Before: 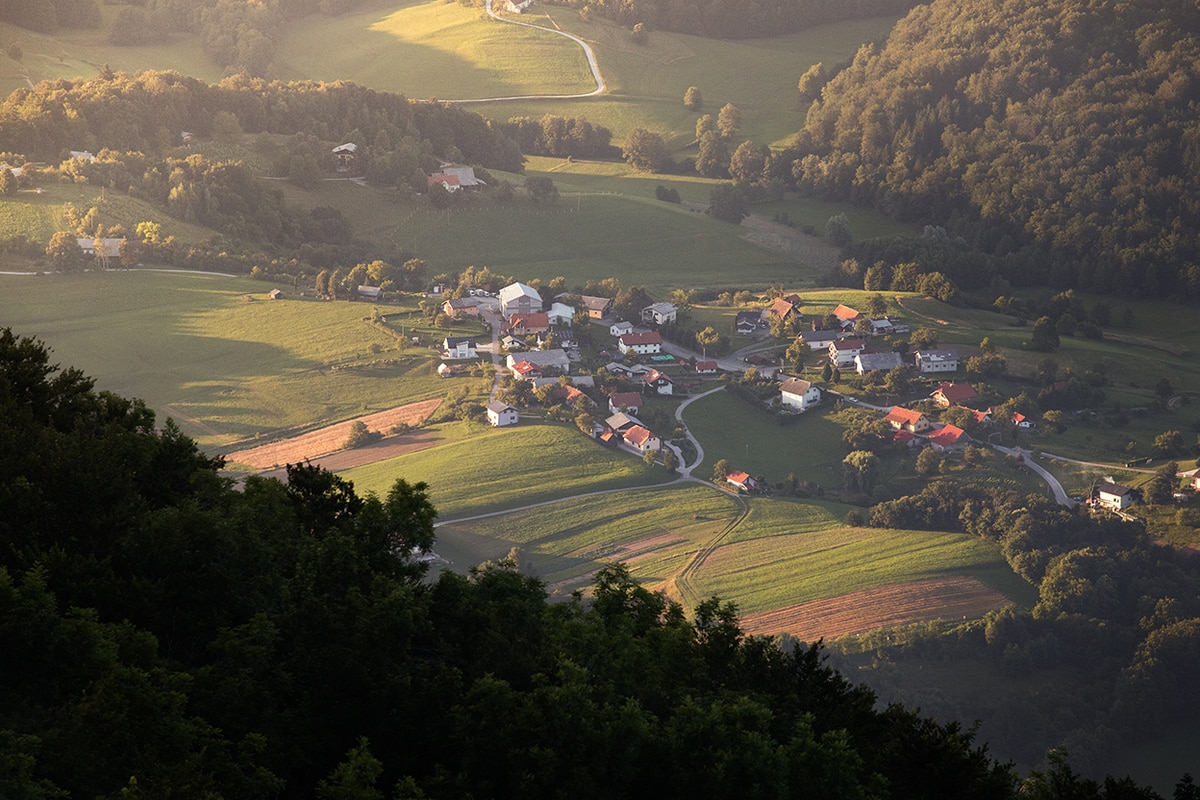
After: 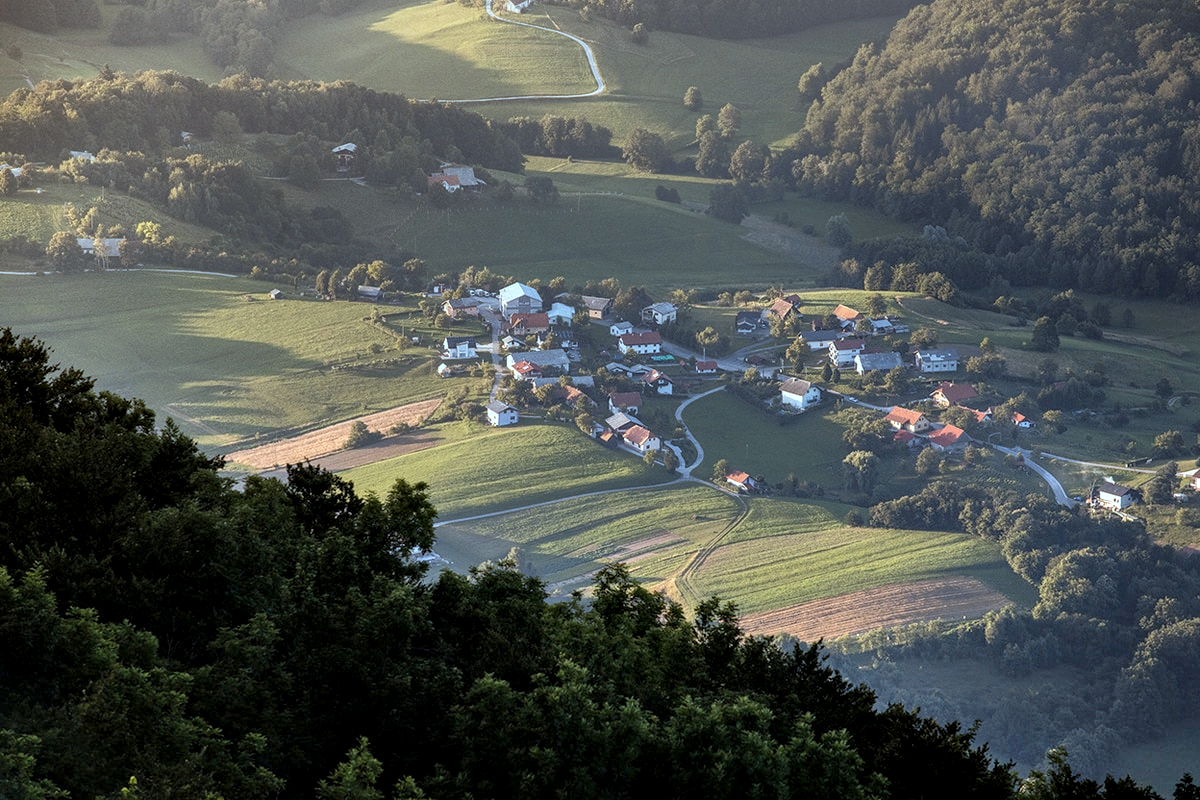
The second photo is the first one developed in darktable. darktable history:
local contrast: detail 160%
graduated density: on, module defaults
color correction: highlights a* -10.69, highlights b* -19.19
rgb curve: curves: ch0 [(0, 0) (0.053, 0.068) (0.122, 0.128) (1, 1)]
shadows and highlights: soften with gaussian
color contrast: green-magenta contrast 0.85, blue-yellow contrast 1.25, unbound 0
